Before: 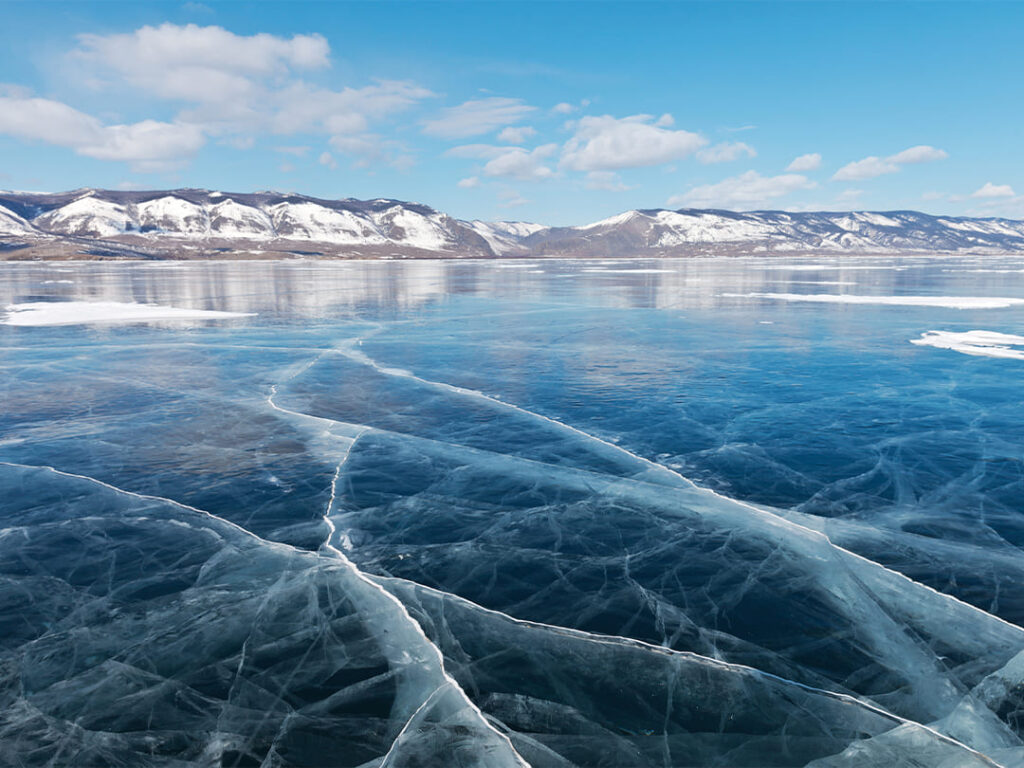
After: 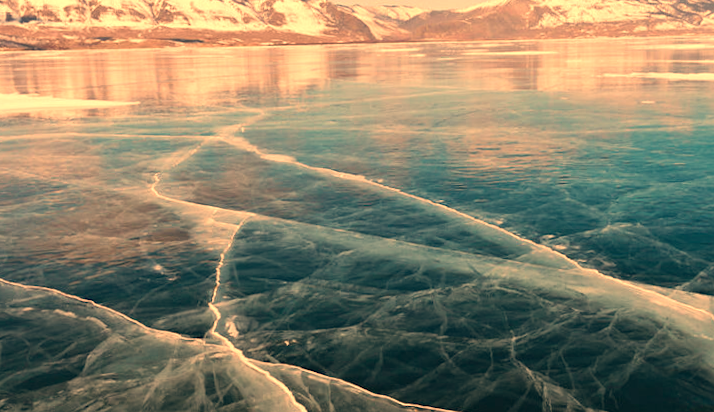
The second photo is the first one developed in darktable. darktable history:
crop: left 11.123%, top 27.61%, right 18.3%, bottom 17.034%
rotate and perspective: rotation -1°, crop left 0.011, crop right 0.989, crop top 0.025, crop bottom 0.975
white balance: red 1.467, blue 0.684
